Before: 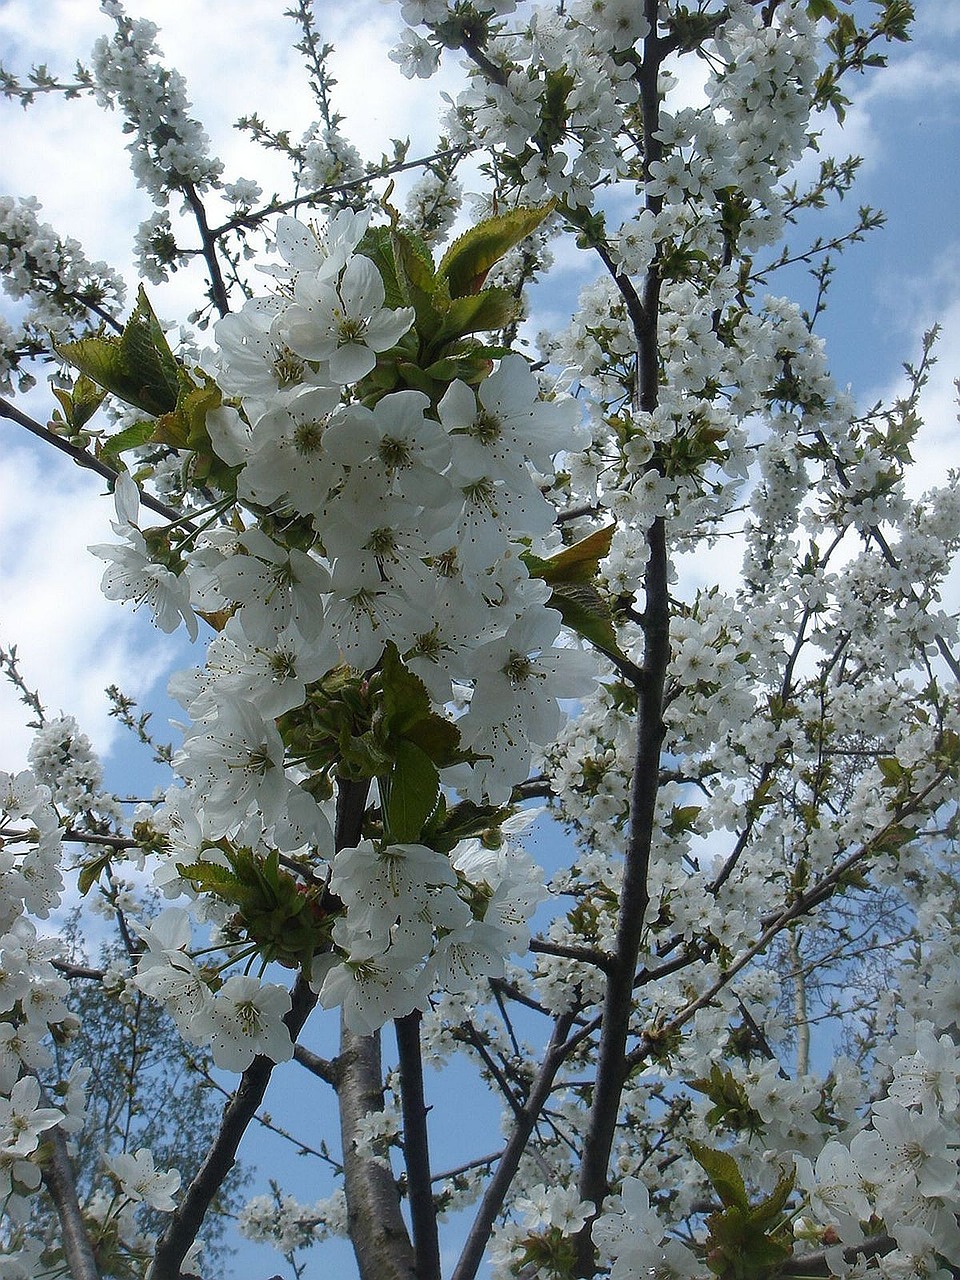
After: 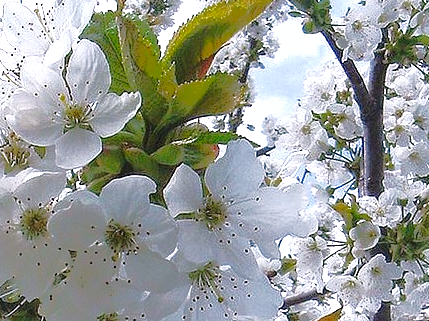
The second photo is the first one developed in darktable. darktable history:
exposure: black level correction 0, exposure 1 EV, compensate exposure bias true, compensate highlight preservation false
shadows and highlights: shadows 38.43, highlights -74.54
crop: left 28.64%, top 16.832%, right 26.637%, bottom 58.055%
base curve: curves: ch0 [(0, 0) (0.028, 0.03) (0.121, 0.232) (0.46, 0.748) (0.859, 0.968) (1, 1)], preserve colors none
white balance: red 1.066, blue 1.119
